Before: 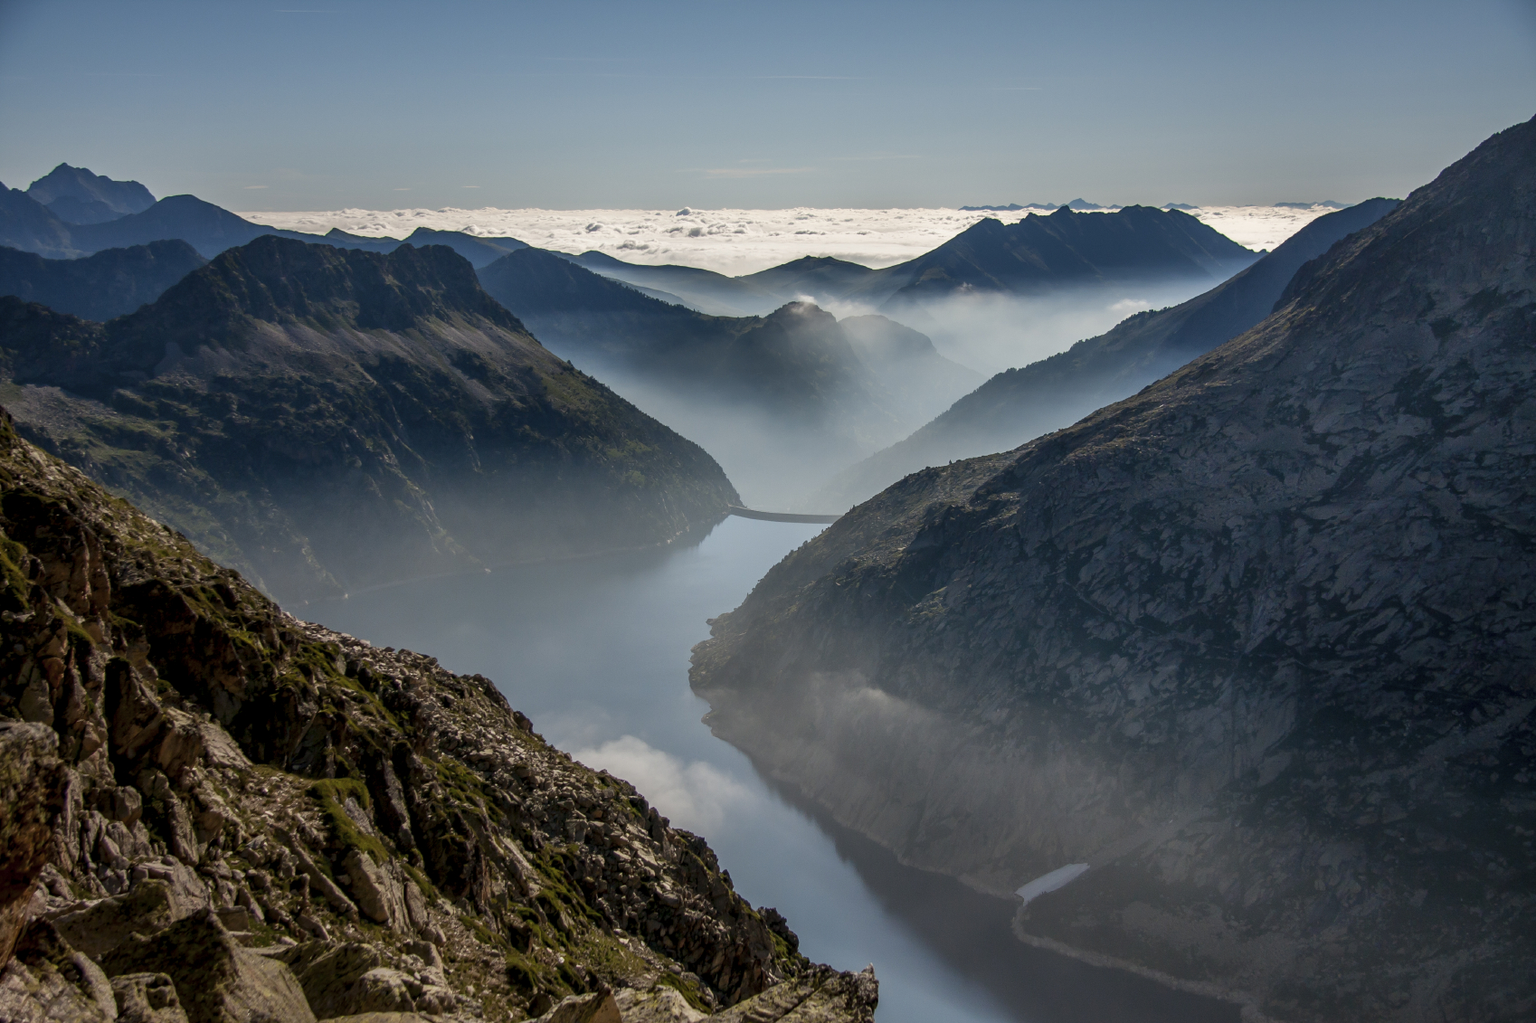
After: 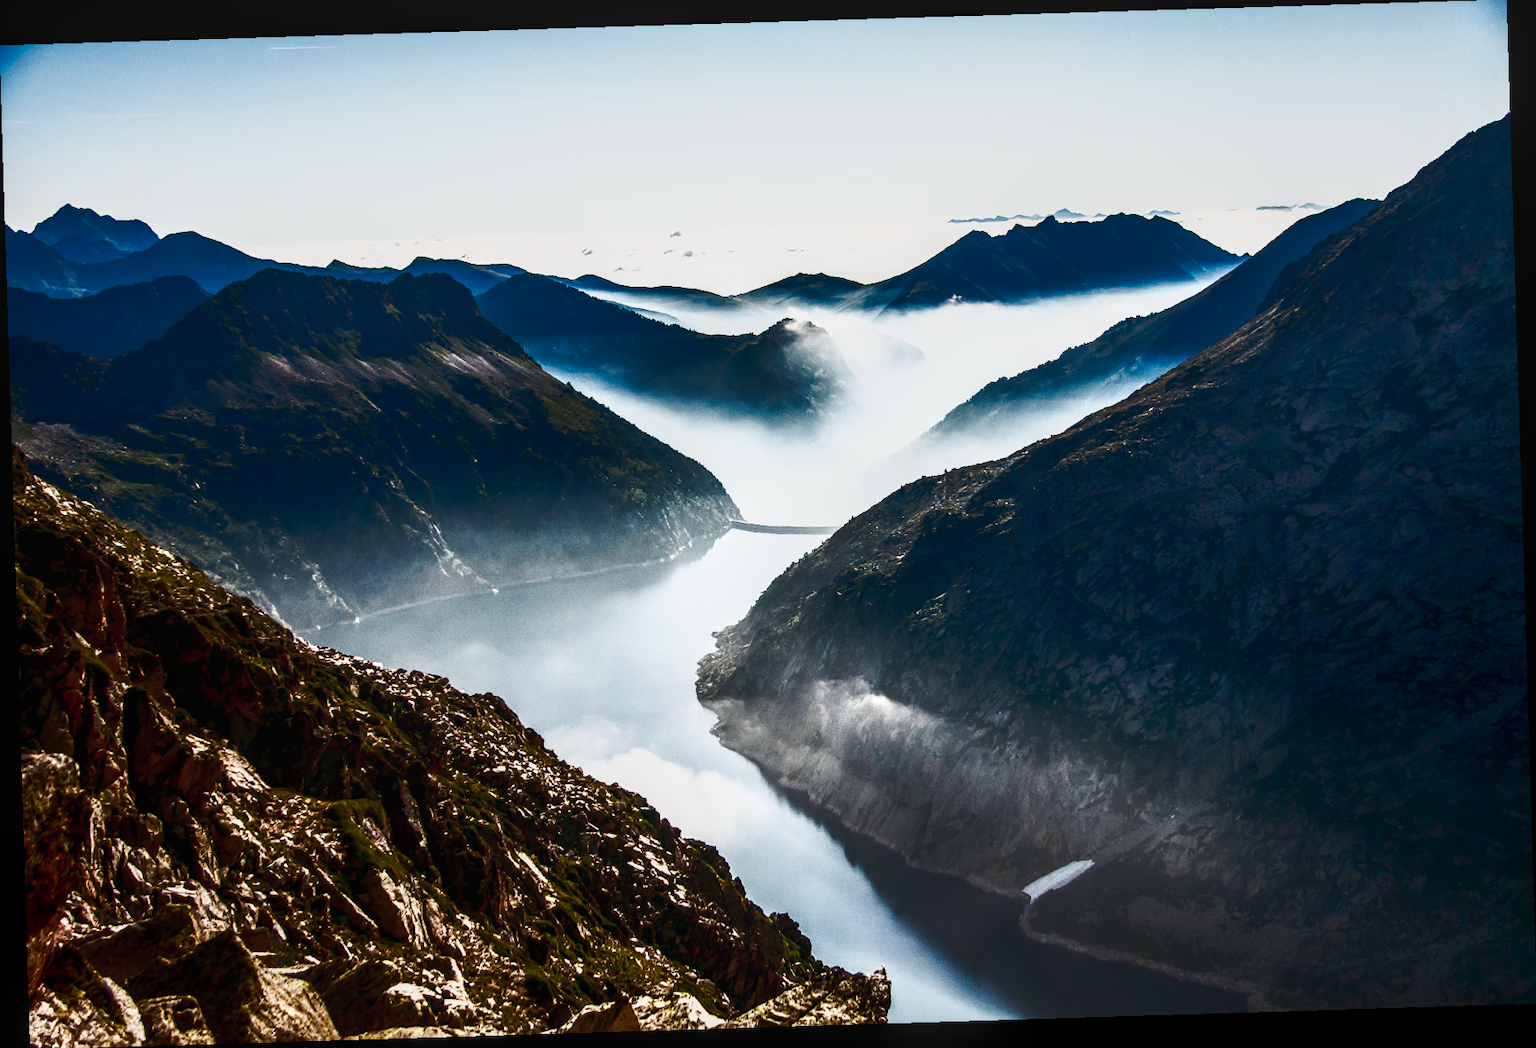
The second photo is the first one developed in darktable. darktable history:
levels: levels [0, 0.478, 1]
tone curve: curves: ch0 [(0, 0) (0.003, 0.003) (0.011, 0.012) (0.025, 0.026) (0.044, 0.046) (0.069, 0.072) (0.1, 0.104) (0.136, 0.141) (0.177, 0.185) (0.224, 0.247) (0.277, 0.335) (0.335, 0.447) (0.399, 0.539) (0.468, 0.636) (0.543, 0.723) (0.623, 0.803) (0.709, 0.873) (0.801, 0.936) (0.898, 0.978) (1, 1)], preserve colors none
contrast brightness saturation: contrast 0.93, brightness 0.2
local contrast: on, module defaults
rotate and perspective: rotation -1.75°, automatic cropping off
